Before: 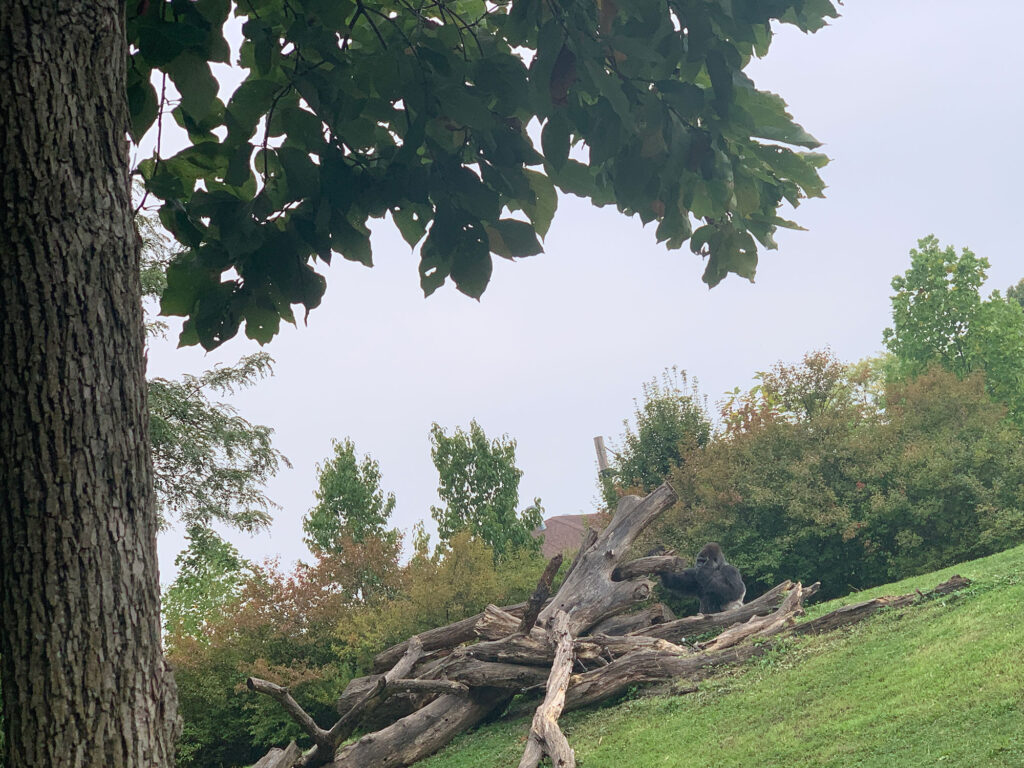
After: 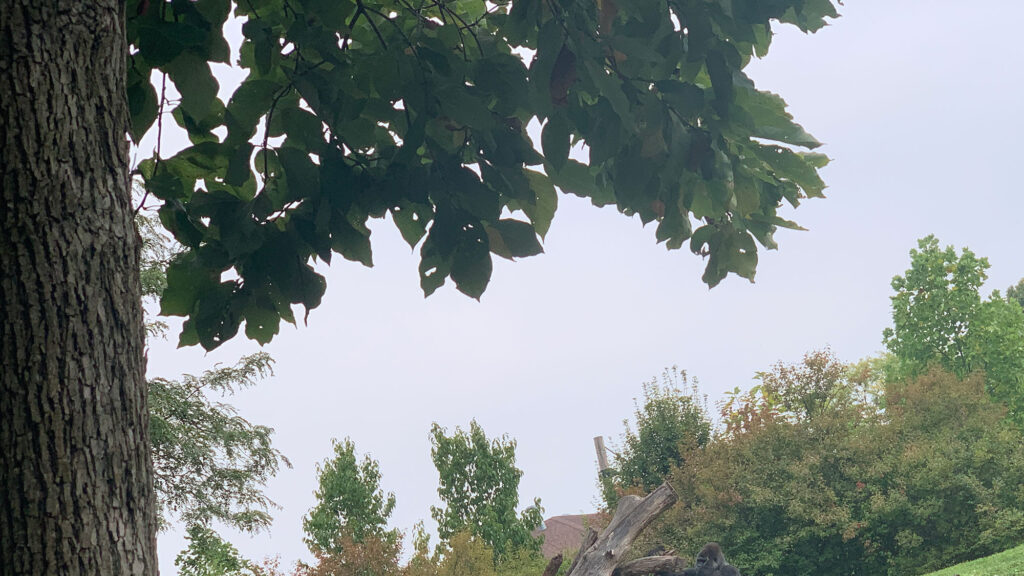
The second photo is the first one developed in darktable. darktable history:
crop: bottom 24.824%
